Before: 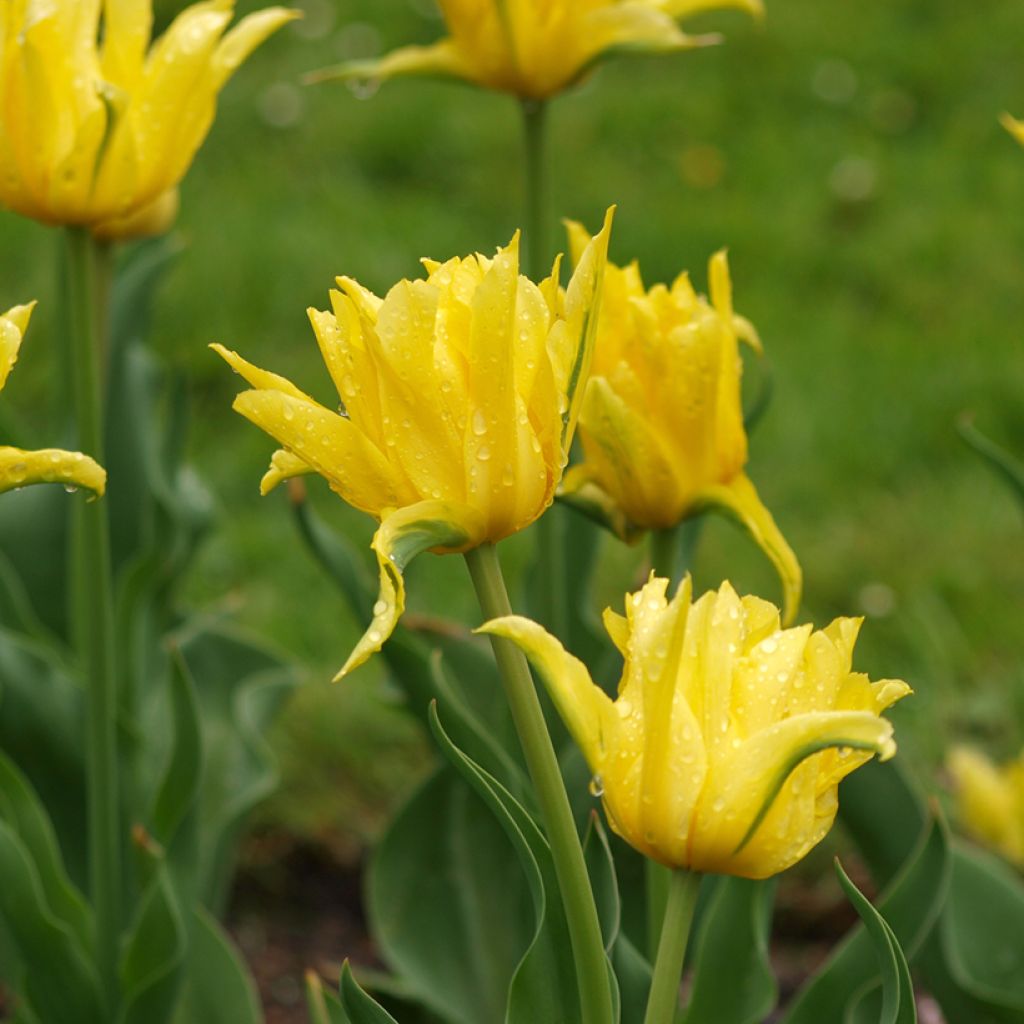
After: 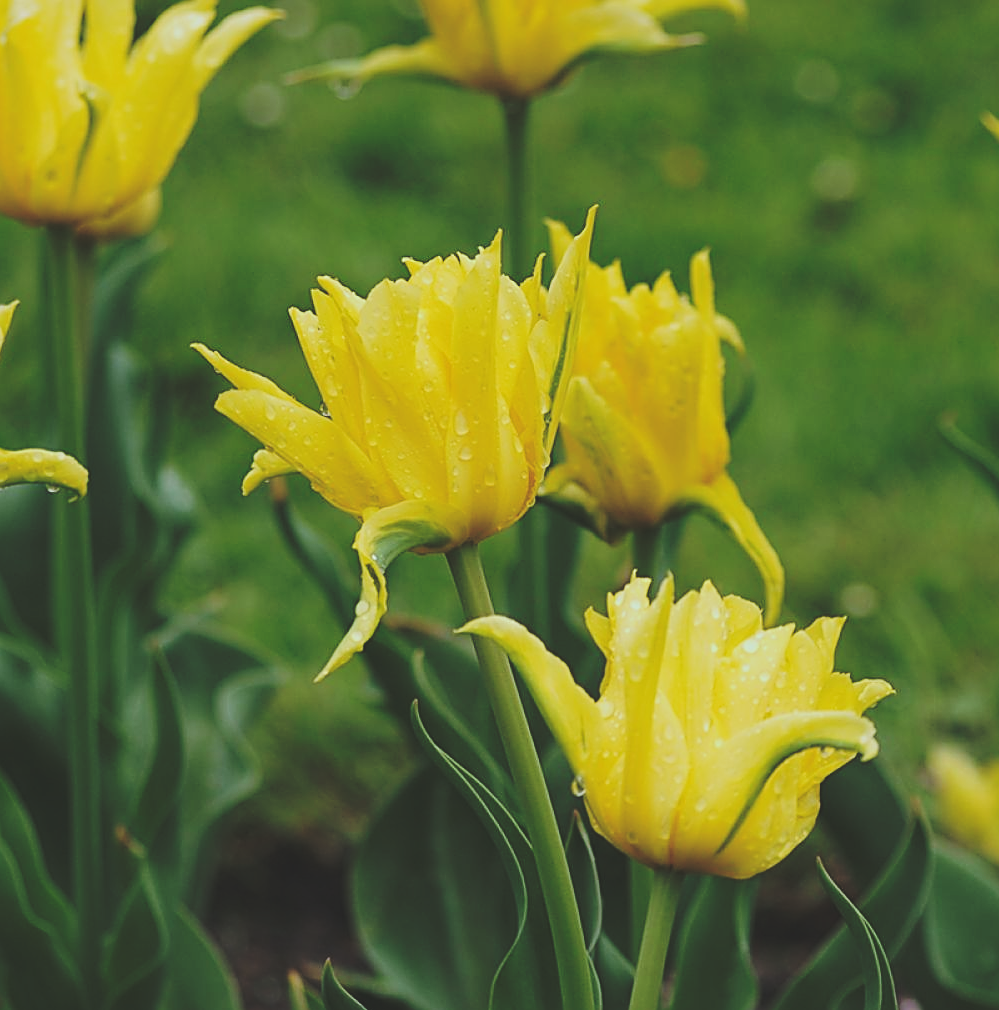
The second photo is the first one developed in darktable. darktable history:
filmic rgb: black relative exposure -7.65 EV, white relative exposure 4.56 EV, hardness 3.61, color science v6 (2022)
white balance: red 0.926, green 1.003, blue 1.133
tone curve: curves: ch0 [(0, 0) (0.003, 0.039) (0.011, 0.041) (0.025, 0.048) (0.044, 0.065) (0.069, 0.084) (0.1, 0.104) (0.136, 0.137) (0.177, 0.19) (0.224, 0.245) (0.277, 0.32) (0.335, 0.409) (0.399, 0.496) (0.468, 0.58) (0.543, 0.656) (0.623, 0.733) (0.709, 0.796) (0.801, 0.852) (0.898, 0.93) (1, 1)], preserve colors none
crop and rotate: left 1.774%, right 0.633%, bottom 1.28%
sharpen: amount 0.75
exposure: exposure -0.048 EV, compensate highlight preservation false
rgb curve: curves: ch0 [(0, 0.186) (0.314, 0.284) (0.775, 0.708) (1, 1)], compensate middle gray true, preserve colors none
